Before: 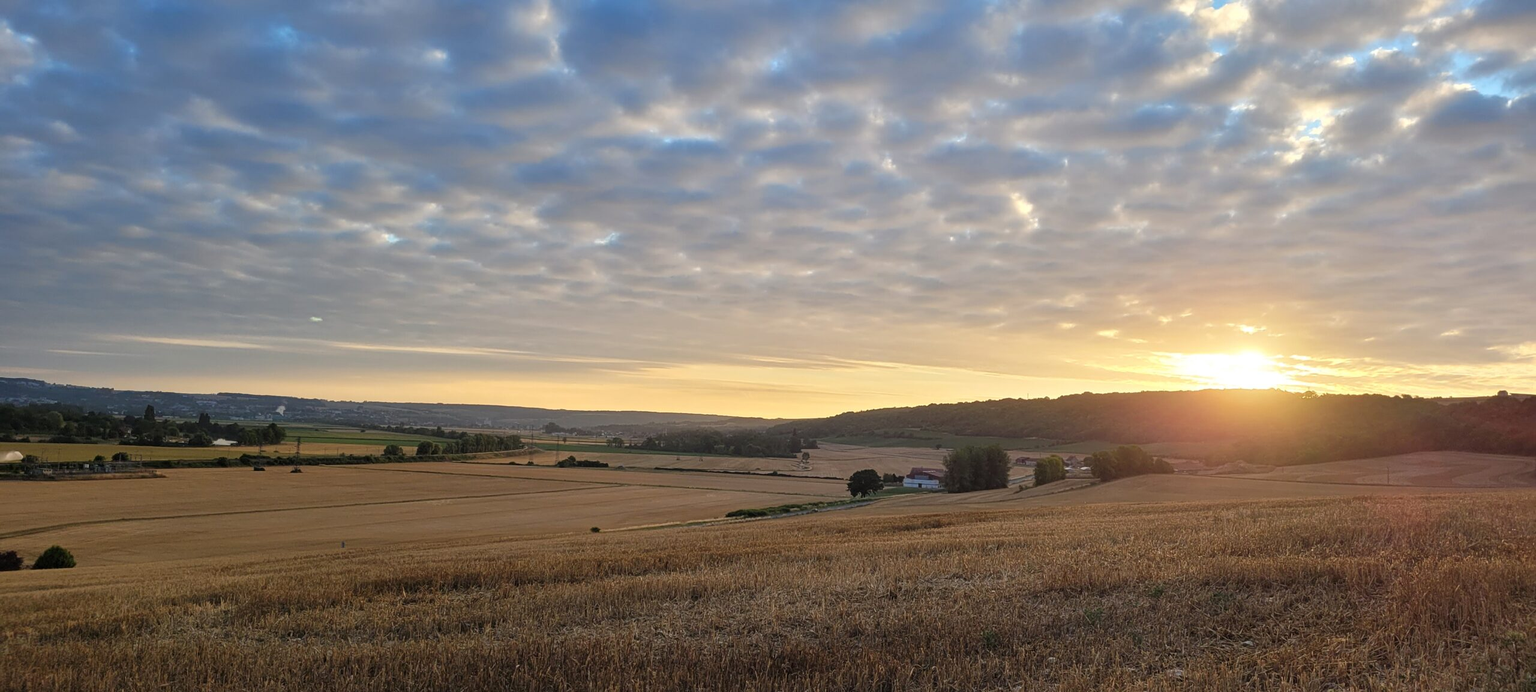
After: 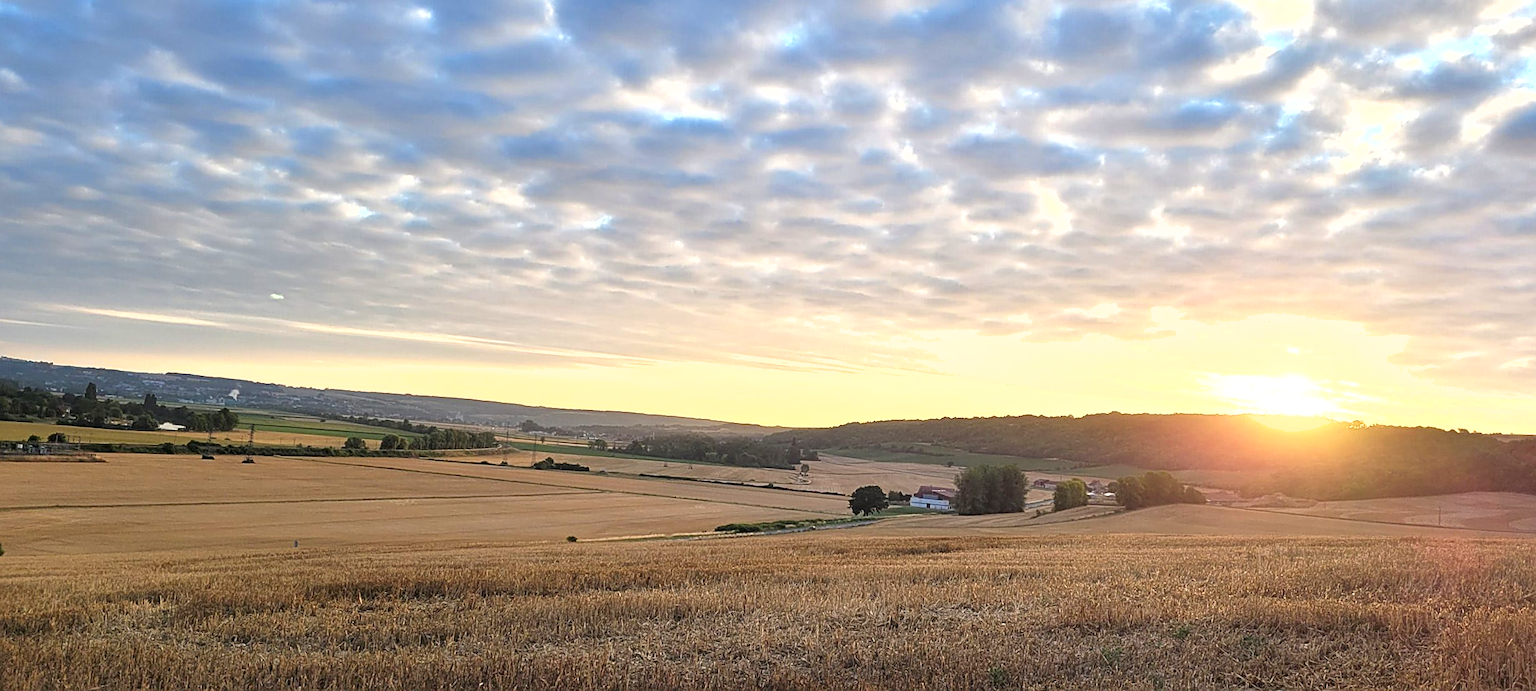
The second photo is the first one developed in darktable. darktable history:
shadows and highlights: shadows 20.76, highlights -36.28, highlights color adjustment 73.69%, soften with gaussian
sharpen: on, module defaults
crop and rotate: angle -2.4°
exposure: exposure 0.95 EV, compensate highlight preservation false
